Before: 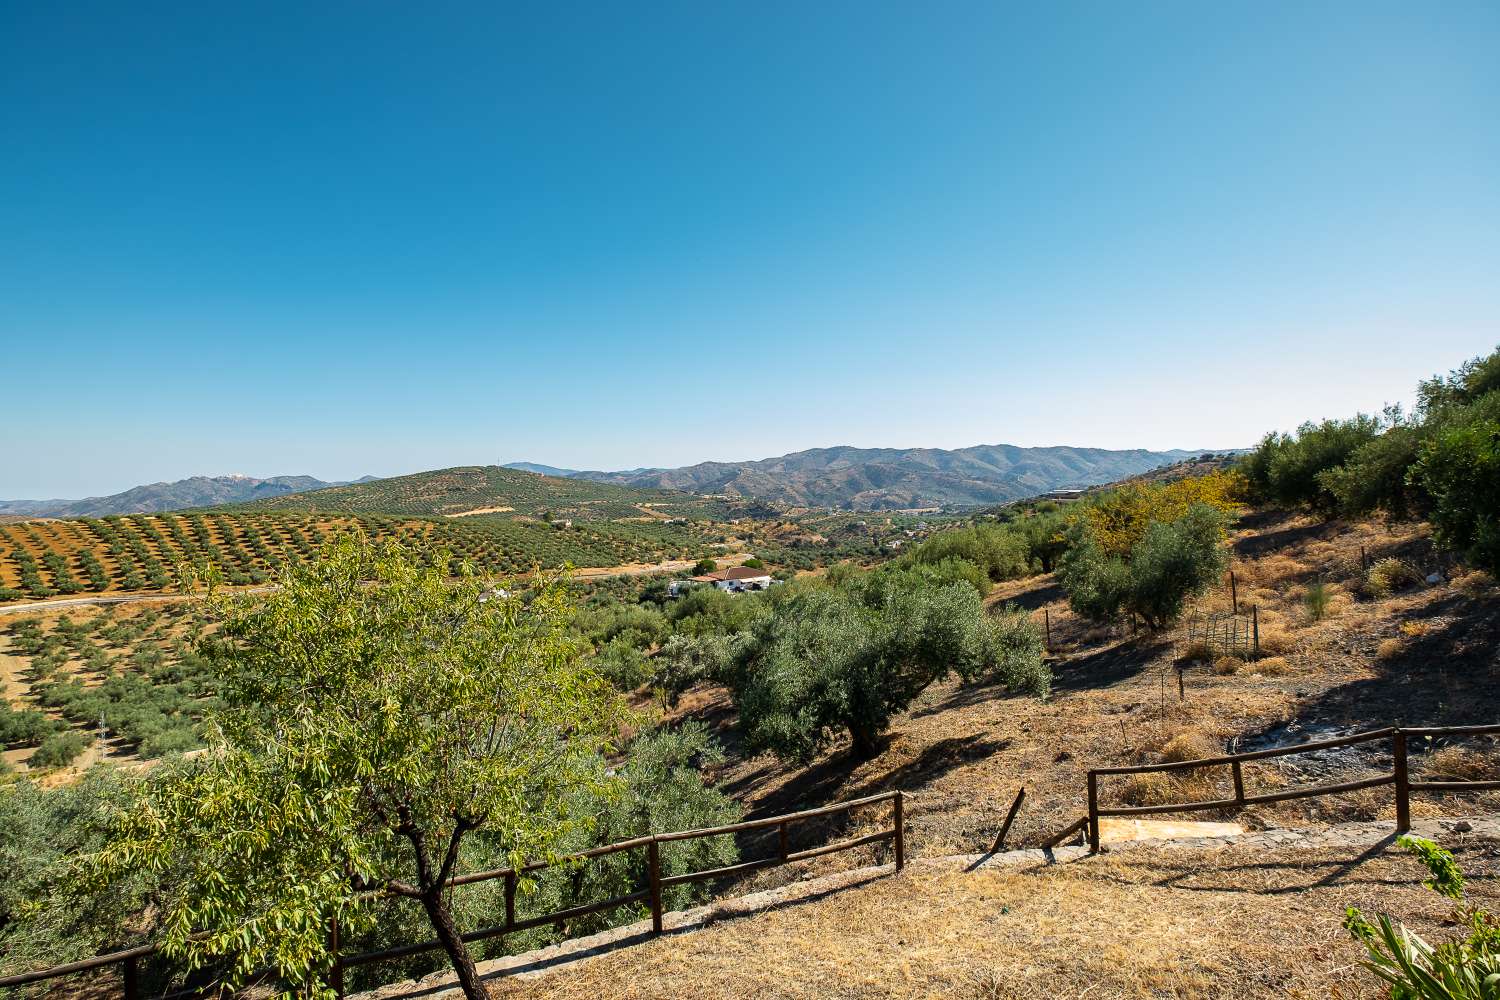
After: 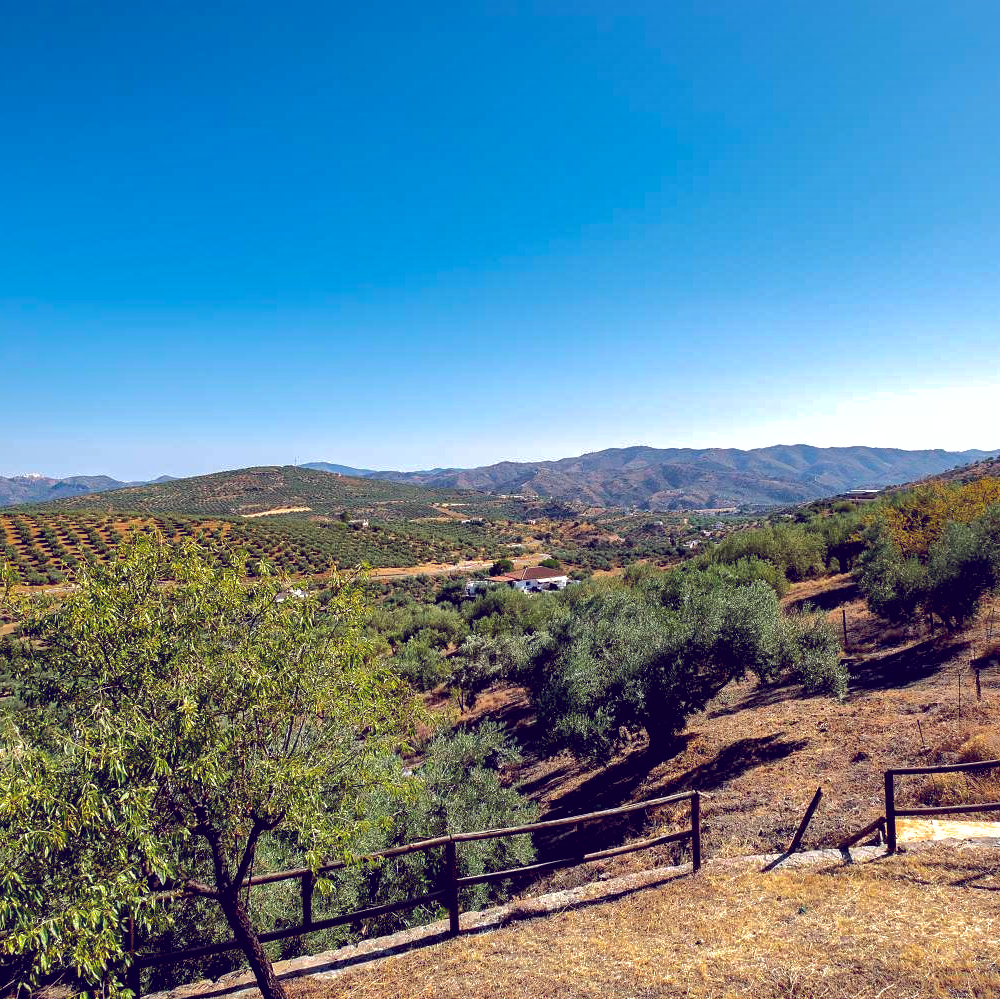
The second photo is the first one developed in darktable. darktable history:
crop and rotate: left 13.537%, right 19.796%
white balance: red 1.009, blue 0.985
color calibration: illuminant as shot in camera, x 0.37, y 0.382, temperature 4313.32 K
exposure: black level correction 0.009, compensate highlight preservation false
shadows and highlights: shadows 40, highlights -60
color balance: lift [1.001, 0.997, 0.99, 1.01], gamma [1.007, 1, 0.975, 1.025], gain [1, 1.065, 1.052, 0.935], contrast 13.25%
